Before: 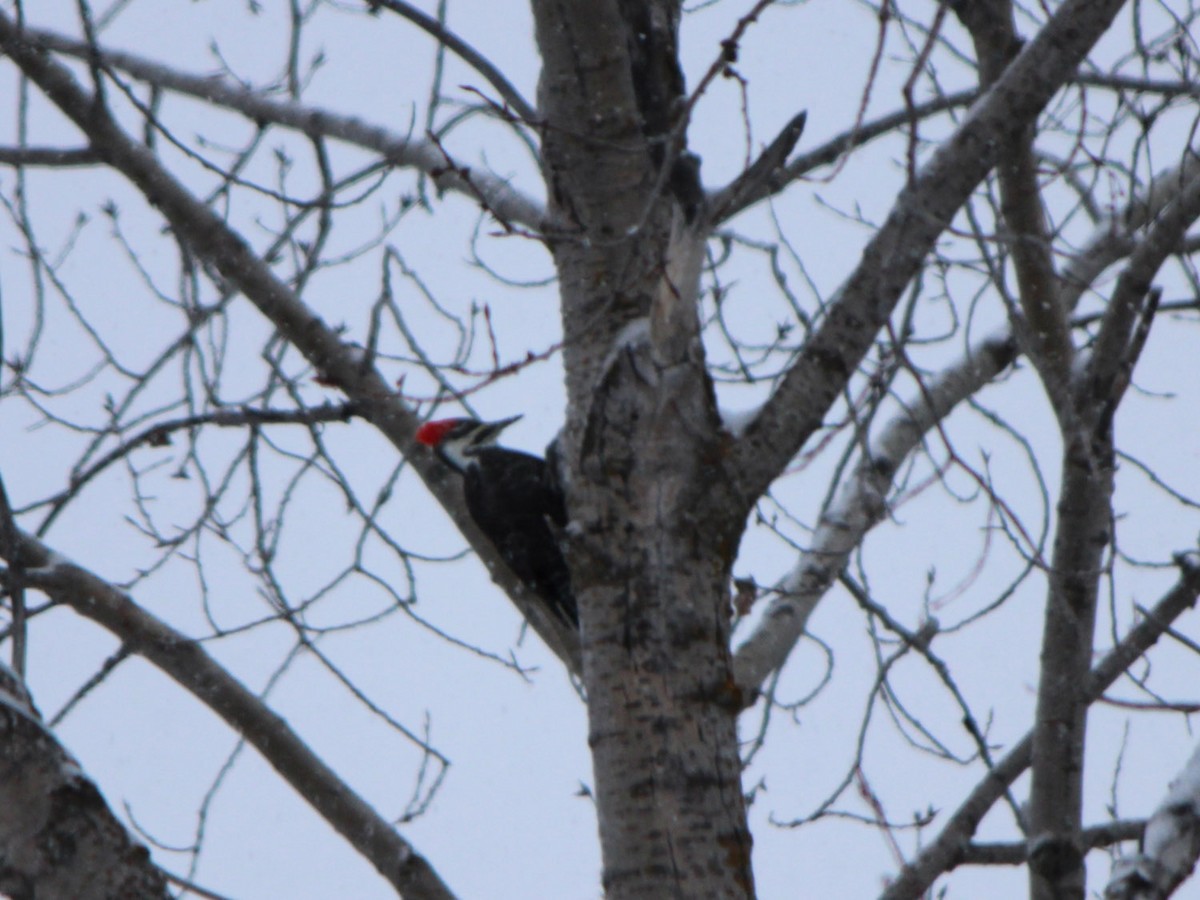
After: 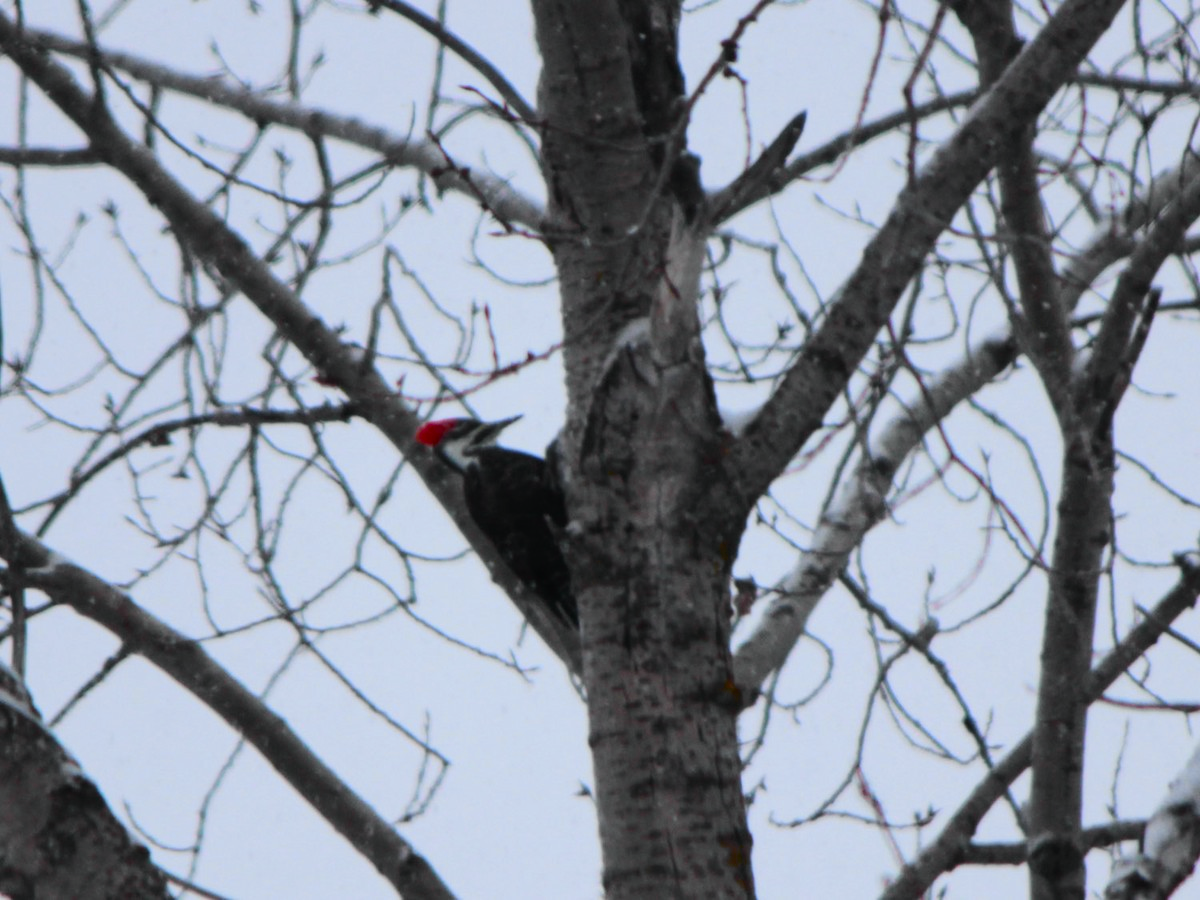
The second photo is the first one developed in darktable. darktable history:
tone curve: curves: ch0 [(0, 0.015) (0.037, 0.032) (0.131, 0.113) (0.275, 0.26) (0.497, 0.531) (0.617, 0.663) (0.704, 0.748) (0.813, 0.842) (0.911, 0.931) (0.997, 1)]; ch1 [(0, 0) (0.301, 0.3) (0.444, 0.438) (0.493, 0.494) (0.501, 0.499) (0.534, 0.543) (0.582, 0.605) (0.658, 0.687) (0.746, 0.79) (1, 1)]; ch2 [(0, 0) (0.246, 0.234) (0.36, 0.356) (0.415, 0.426) (0.476, 0.492) (0.502, 0.499) (0.525, 0.513) (0.533, 0.534) (0.586, 0.598) (0.634, 0.643) (0.706, 0.717) (0.853, 0.83) (1, 0.951)], color space Lab, independent channels, preserve colors none
contrast brightness saturation: saturation 0.13
